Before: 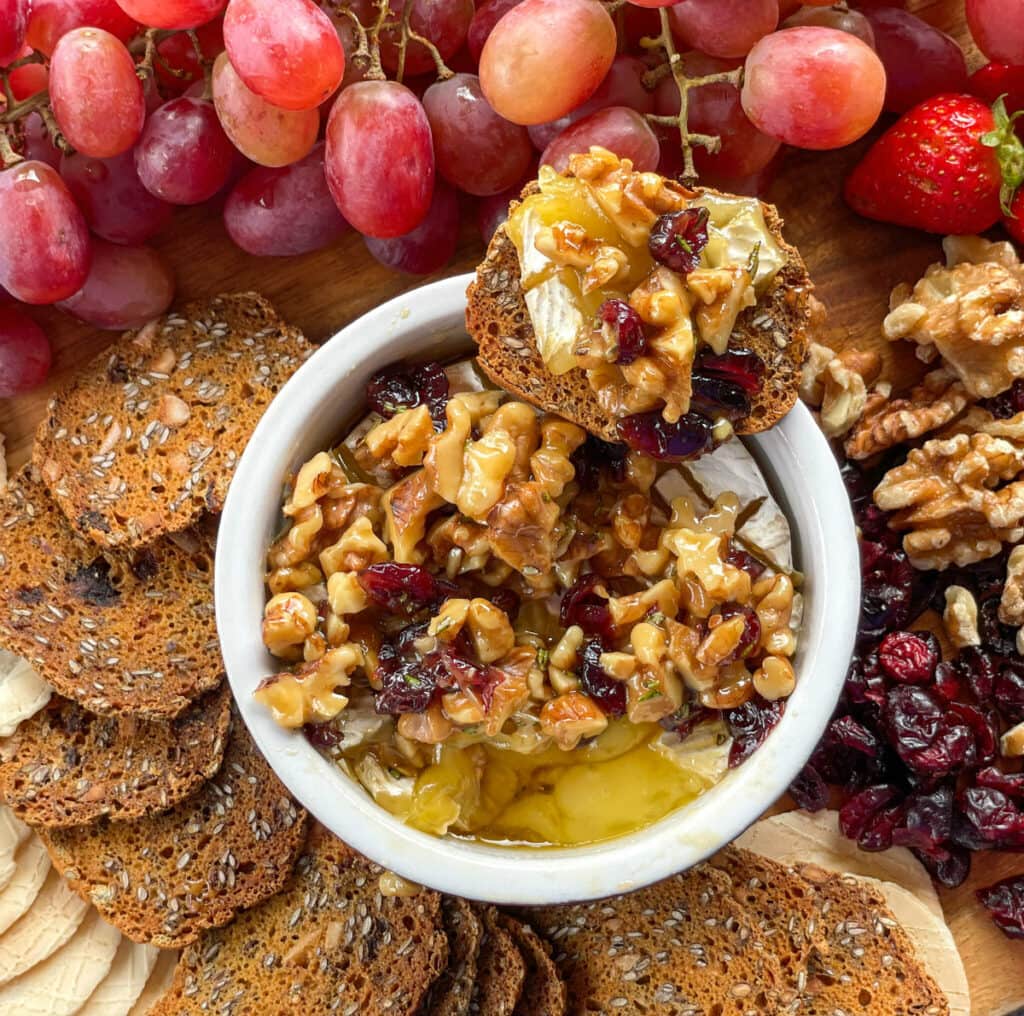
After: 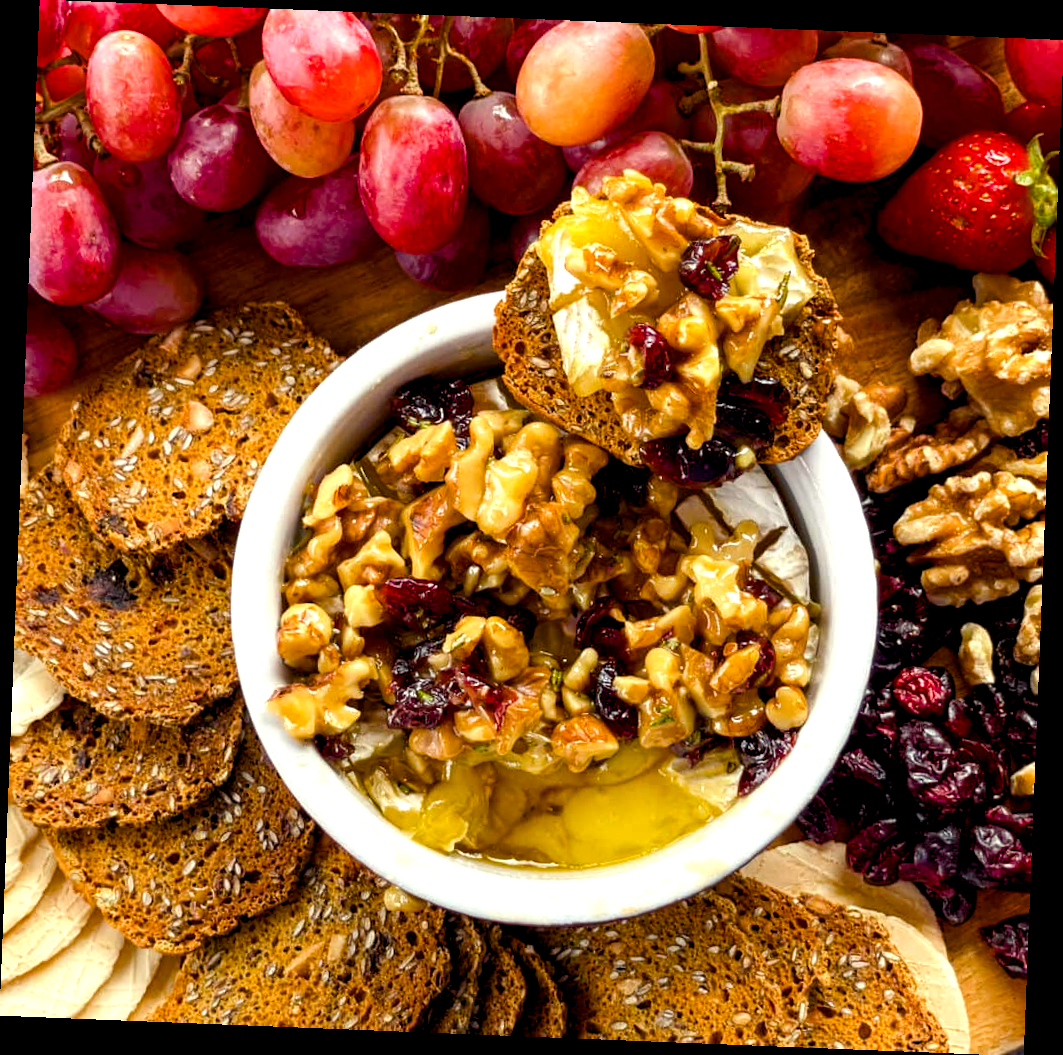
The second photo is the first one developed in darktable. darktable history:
color balance rgb: shadows lift › luminance -21.66%, shadows lift › chroma 6.57%, shadows lift › hue 270°, power › chroma 0.68%, power › hue 60°, highlights gain › luminance 6.08%, highlights gain › chroma 1.33%, highlights gain › hue 90°, global offset › luminance -0.87%, perceptual saturation grading › global saturation 26.86%, perceptual saturation grading › highlights -28.39%, perceptual saturation grading › mid-tones 15.22%, perceptual saturation grading › shadows 33.98%, perceptual brilliance grading › highlights 10%, perceptual brilliance grading › mid-tones 5%
rotate and perspective: rotation 2.27°, automatic cropping off
